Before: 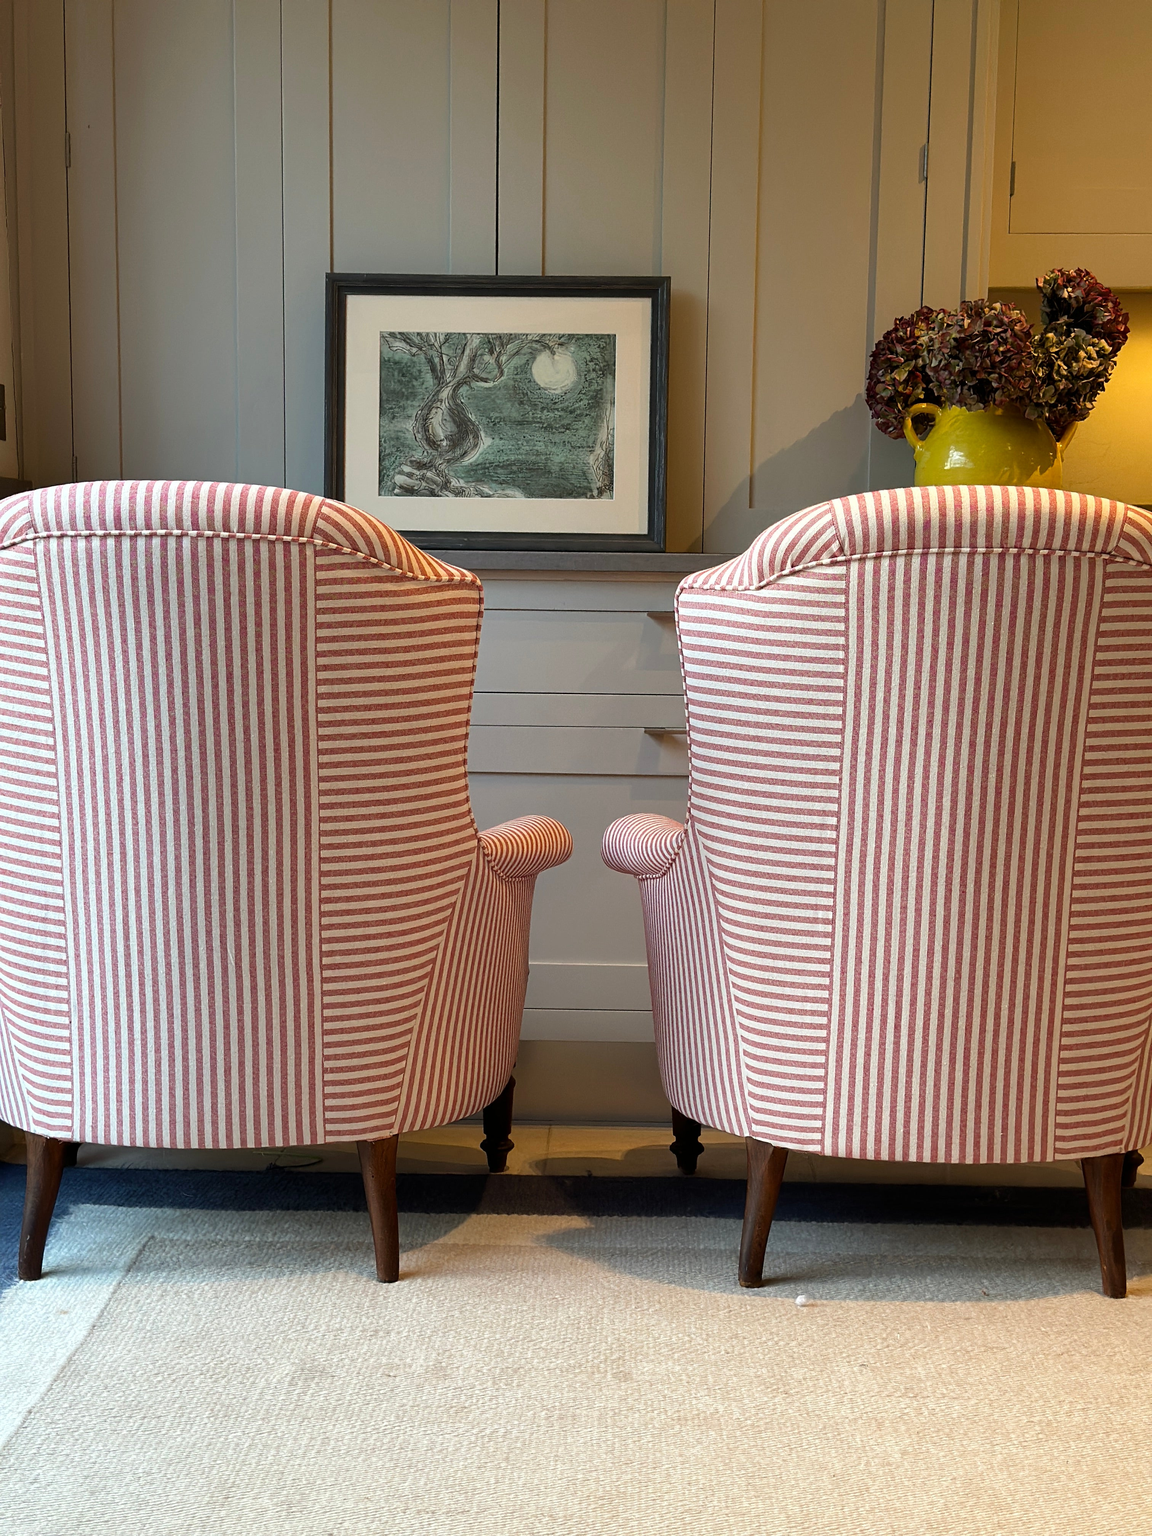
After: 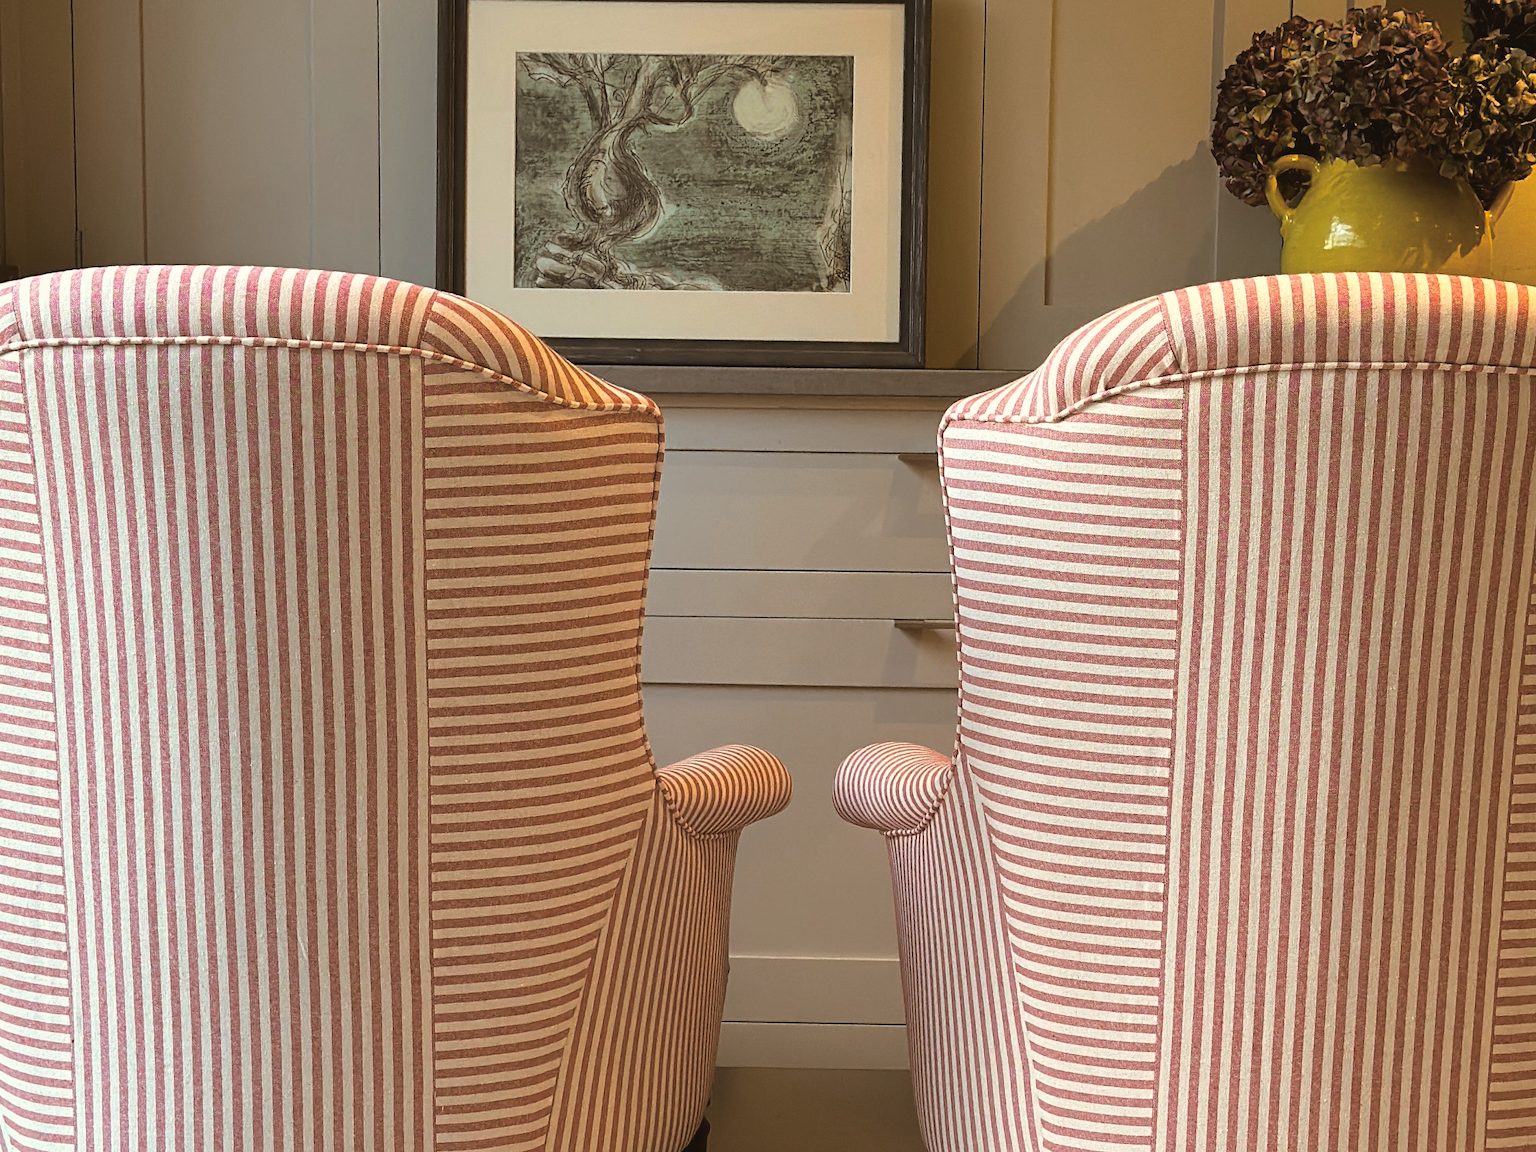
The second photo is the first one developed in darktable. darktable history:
split-toning: shadows › hue 32.4°, shadows › saturation 0.51, highlights › hue 180°, highlights › saturation 0, balance -60.17, compress 55.19%
color balance rgb: shadows lift › chroma 2%, shadows lift › hue 219.6°, power › hue 313.2°, highlights gain › chroma 3%, highlights gain › hue 75.6°, global offset › luminance 0.5%, perceptual saturation grading › global saturation 15.33%, perceptual saturation grading › highlights -19.33%, perceptual saturation grading › shadows 20%, global vibrance 20%
crop: left 1.744%, top 19.225%, right 5.069%, bottom 28.357%
